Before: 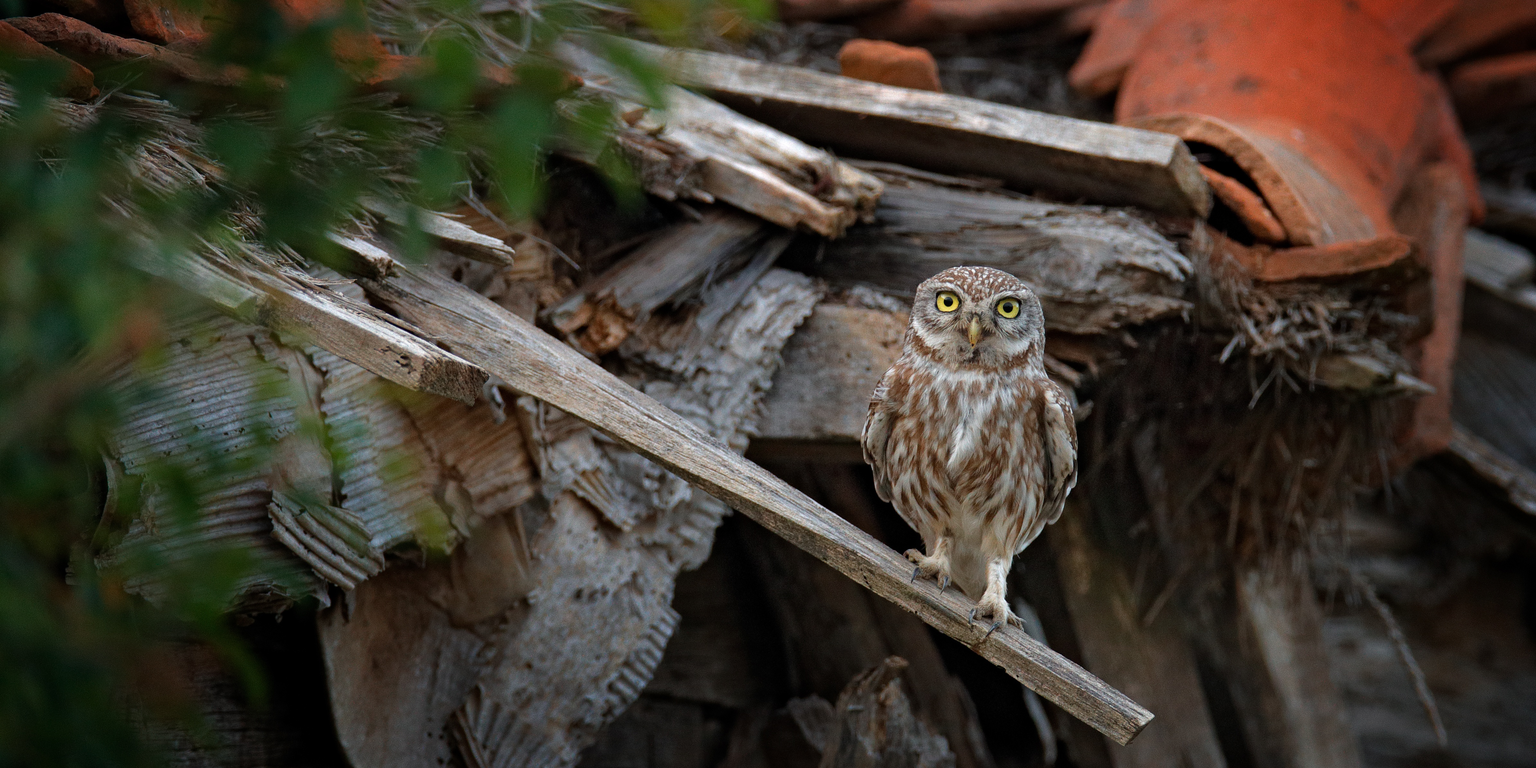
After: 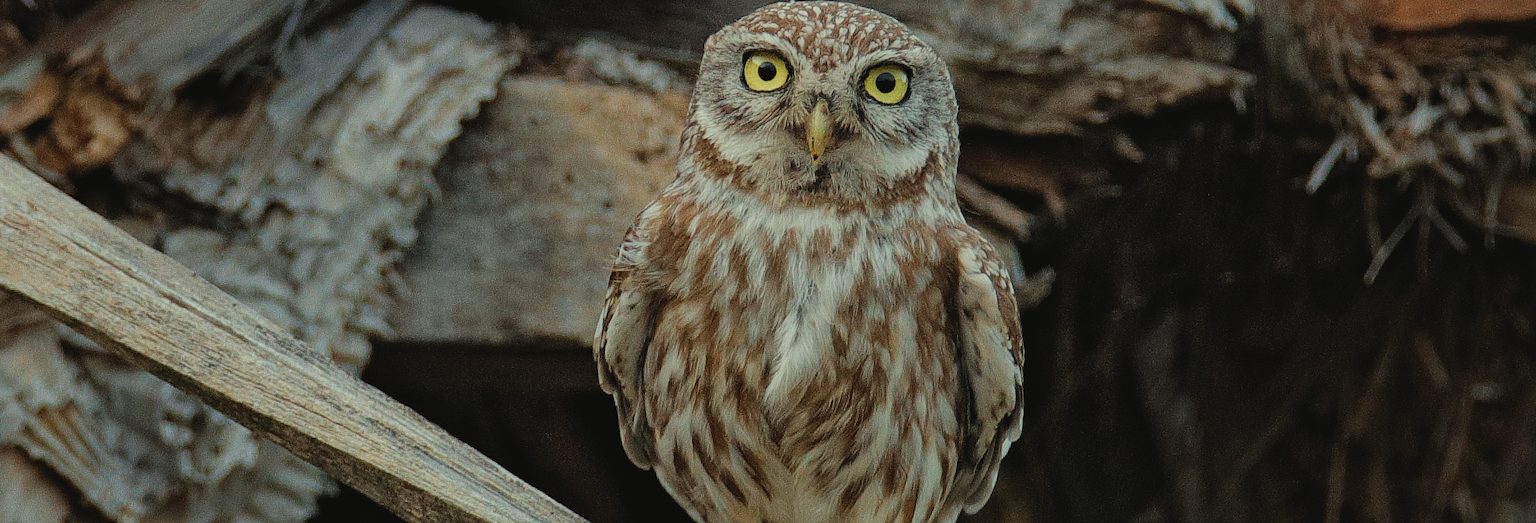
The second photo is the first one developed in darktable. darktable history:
crop: left 36.627%, top 34.668%, right 13.039%, bottom 30.992%
filmic rgb: black relative exposure -8.03 EV, white relative exposure 3.88 EV, hardness 4.23, preserve chrominance RGB euclidean norm, color science v5 (2021), contrast in shadows safe, contrast in highlights safe
contrast brightness saturation: contrast -0.087, brightness -0.036, saturation -0.114
tone equalizer: on, module defaults
velvia: strength 14.78%
color correction: highlights a* -5.87, highlights b* 11.12
sharpen: radius 1.605, amount 0.373, threshold 1.161
